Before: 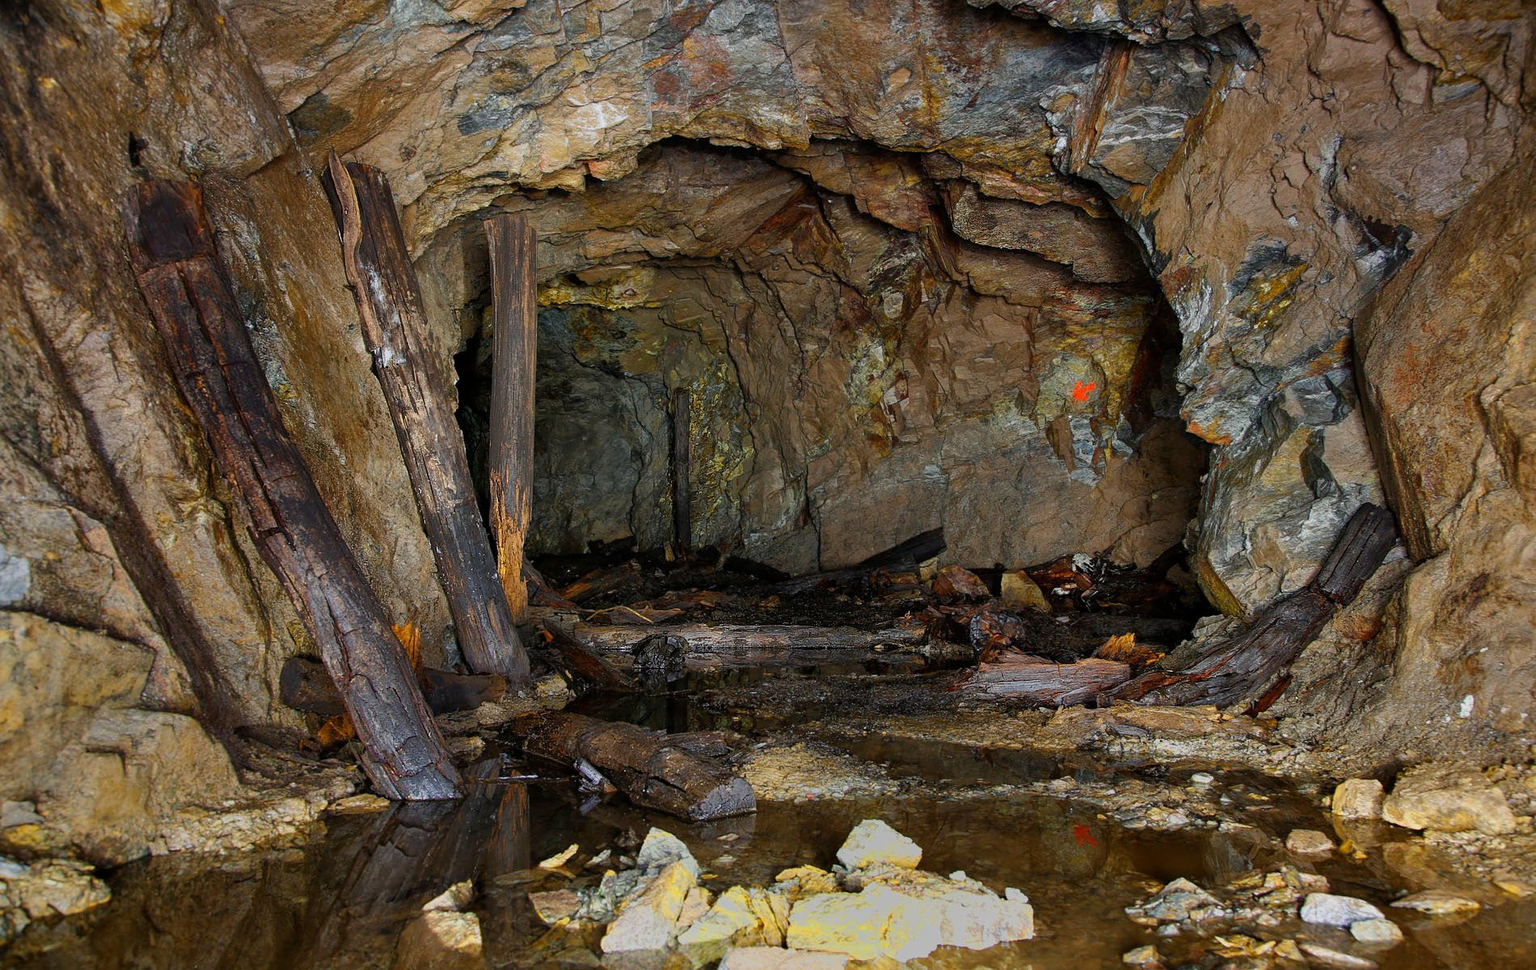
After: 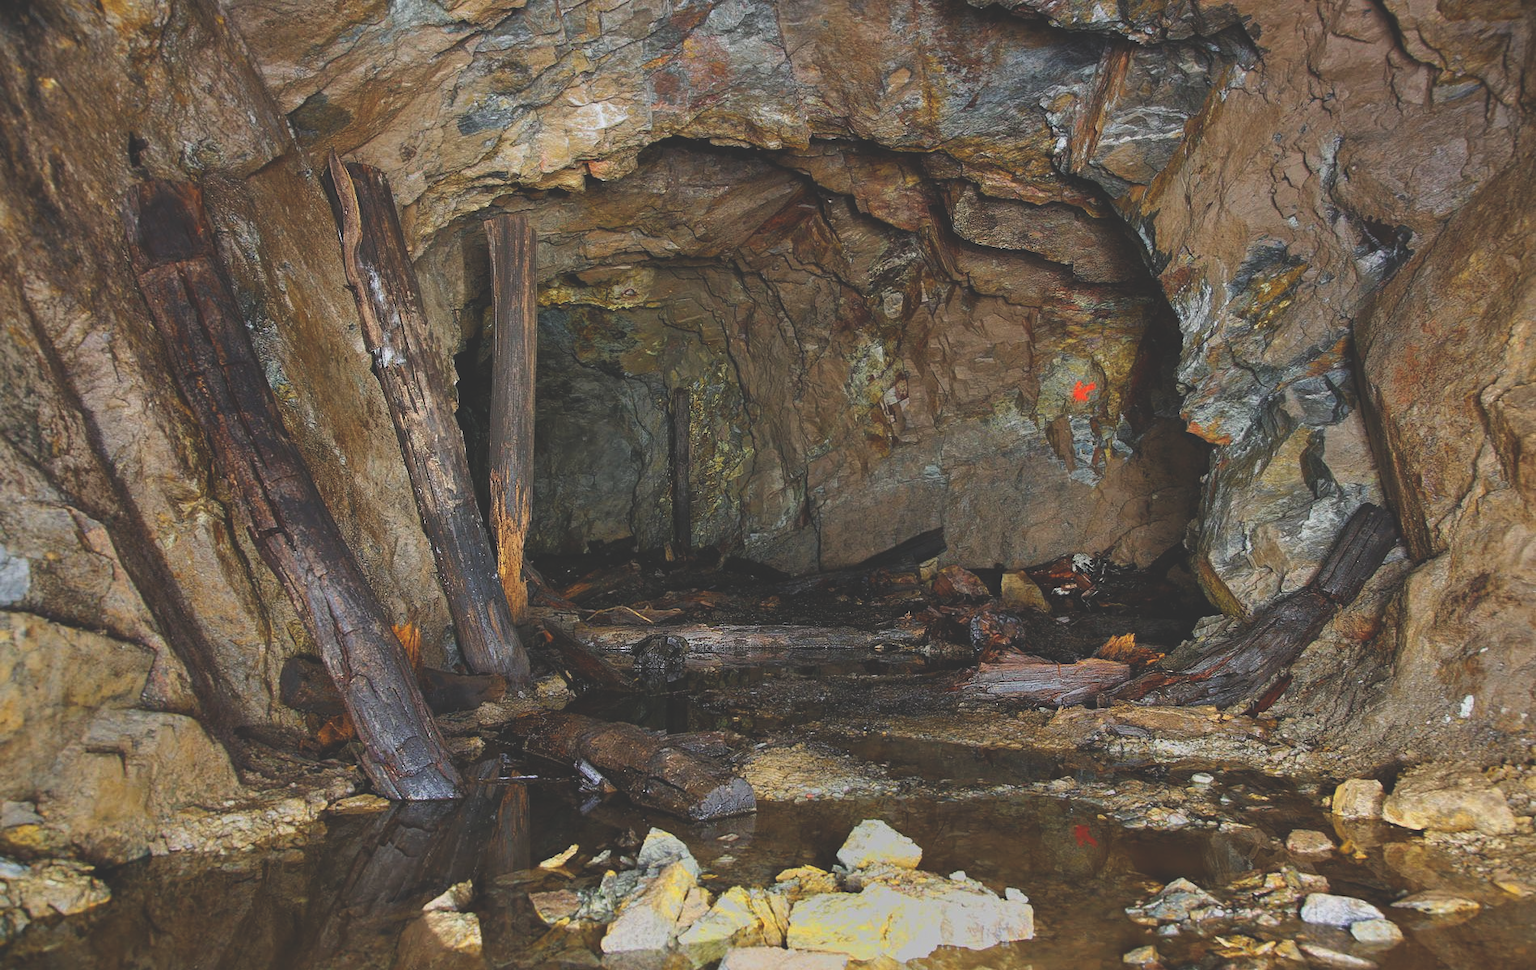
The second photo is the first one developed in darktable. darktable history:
exposure: black level correction -0.029, compensate highlight preservation false
base curve: preserve colors none
